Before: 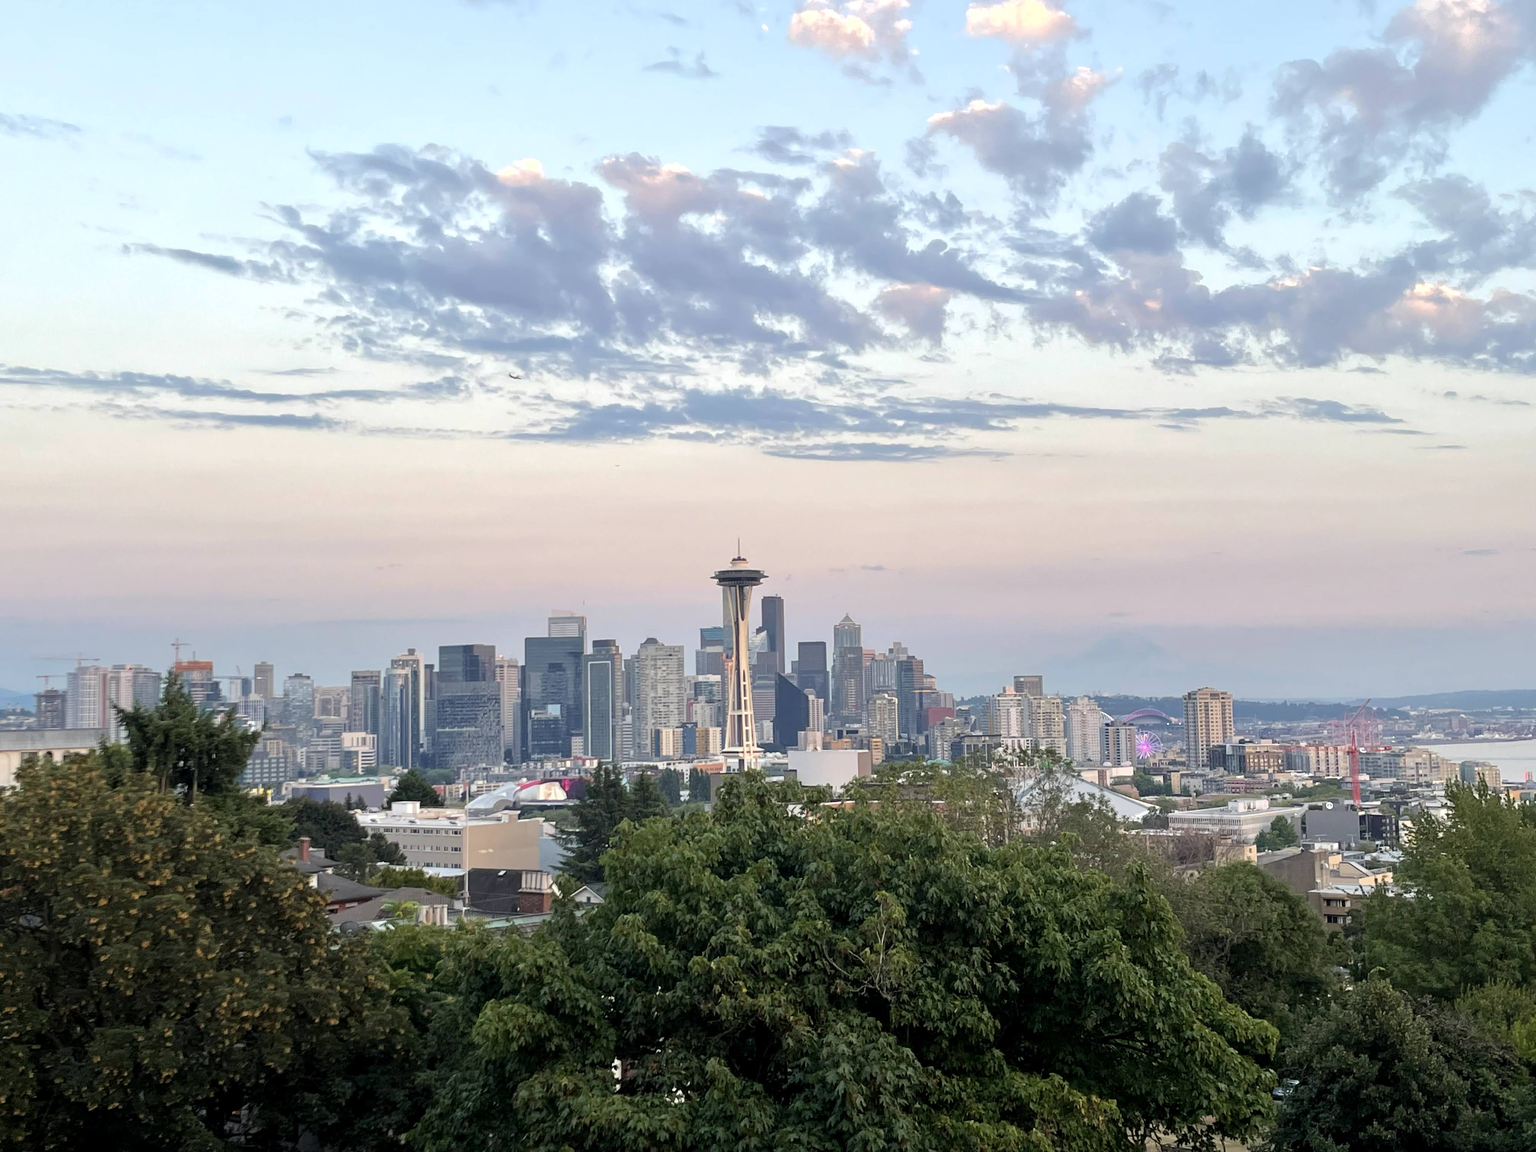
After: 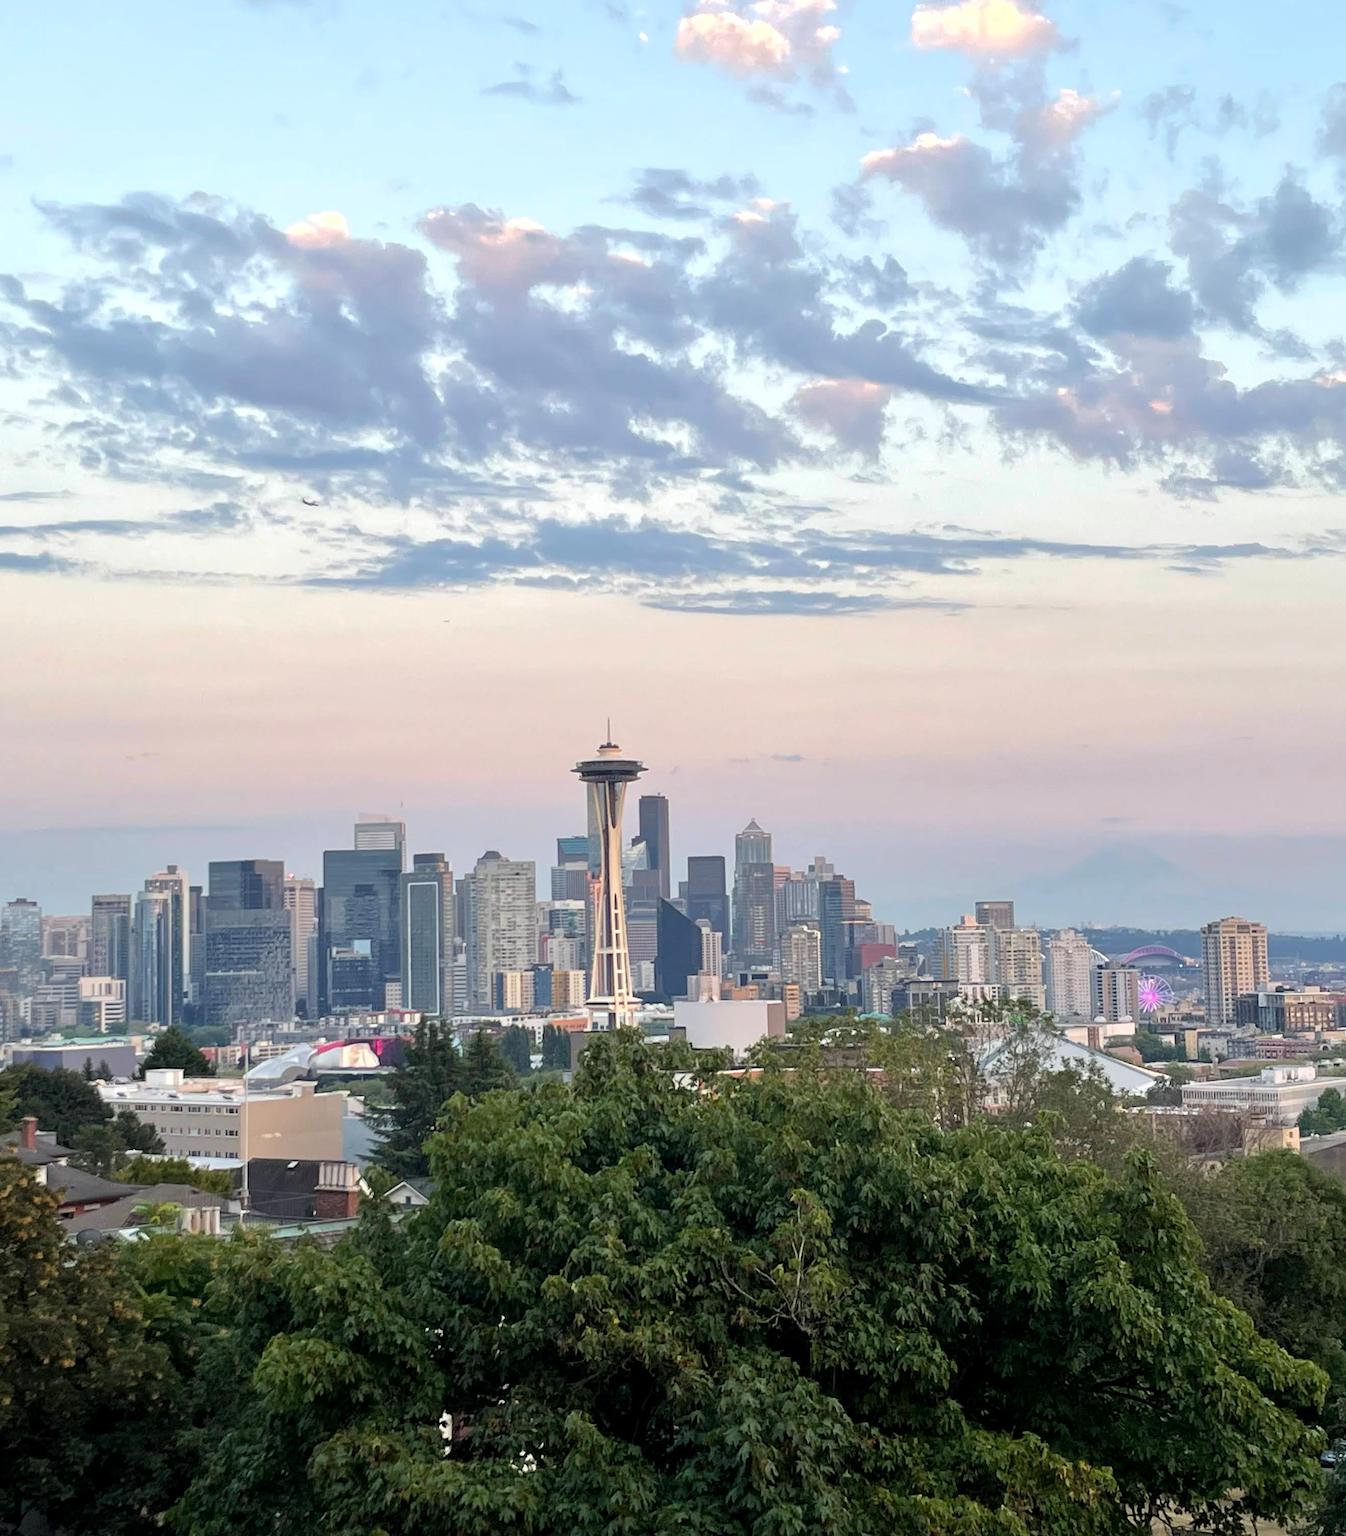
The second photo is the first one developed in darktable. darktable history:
crop and rotate: left 18.417%, right 15.822%
